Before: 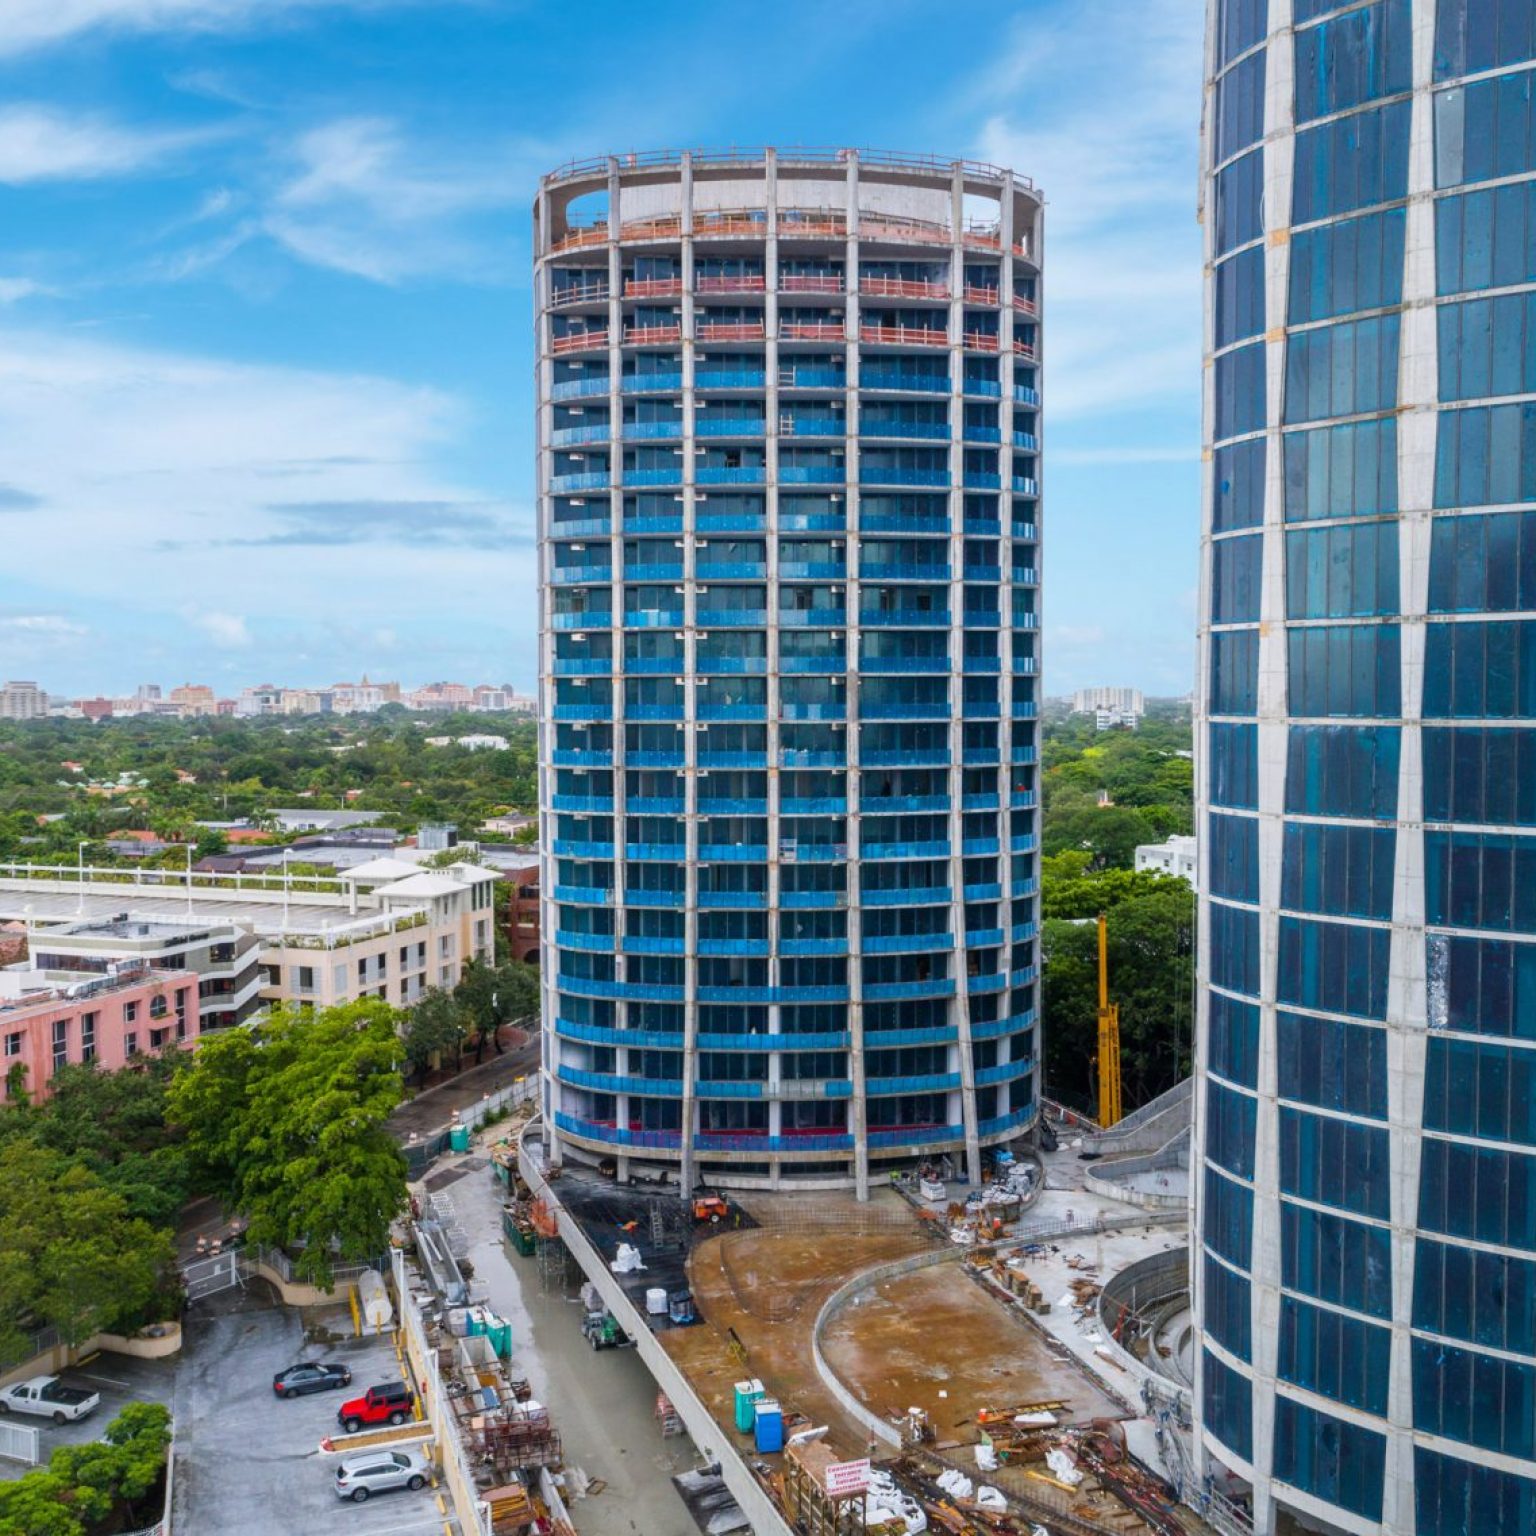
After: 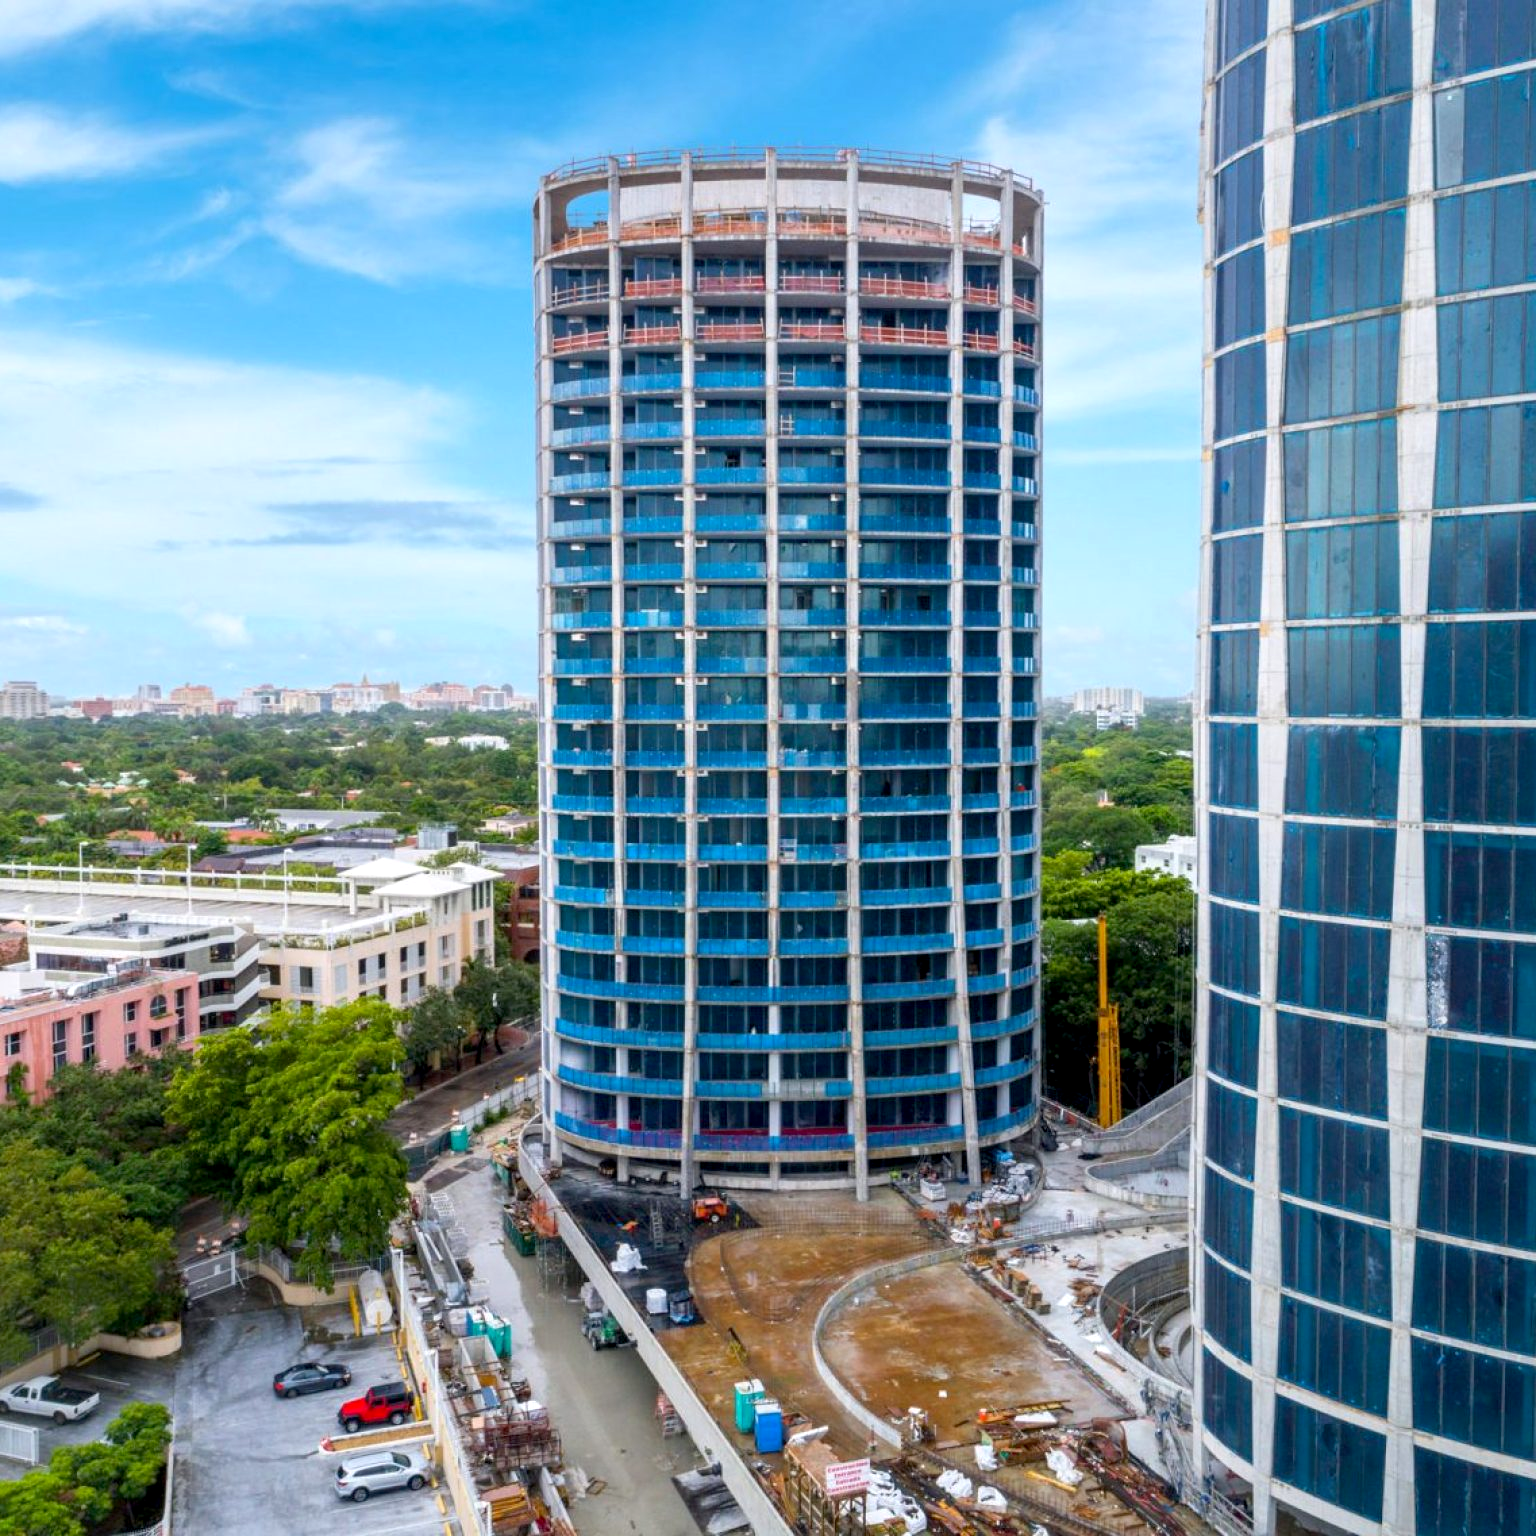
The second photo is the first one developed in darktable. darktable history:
exposure: black level correction 0.005, exposure 0.281 EV, compensate highlight preservation false
